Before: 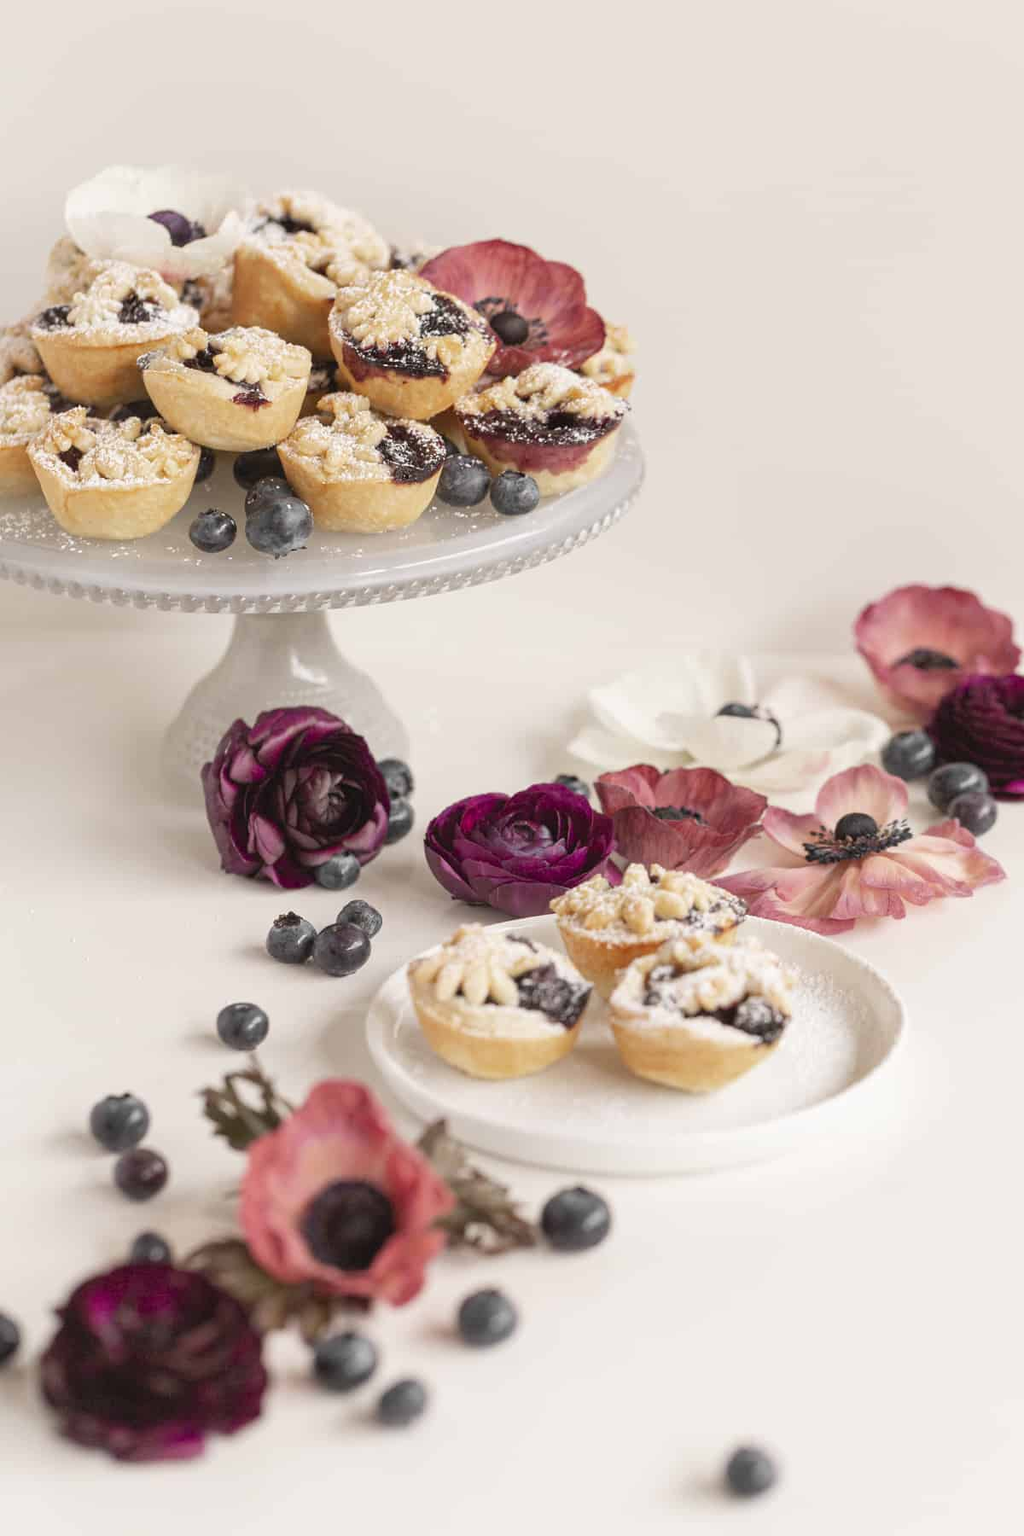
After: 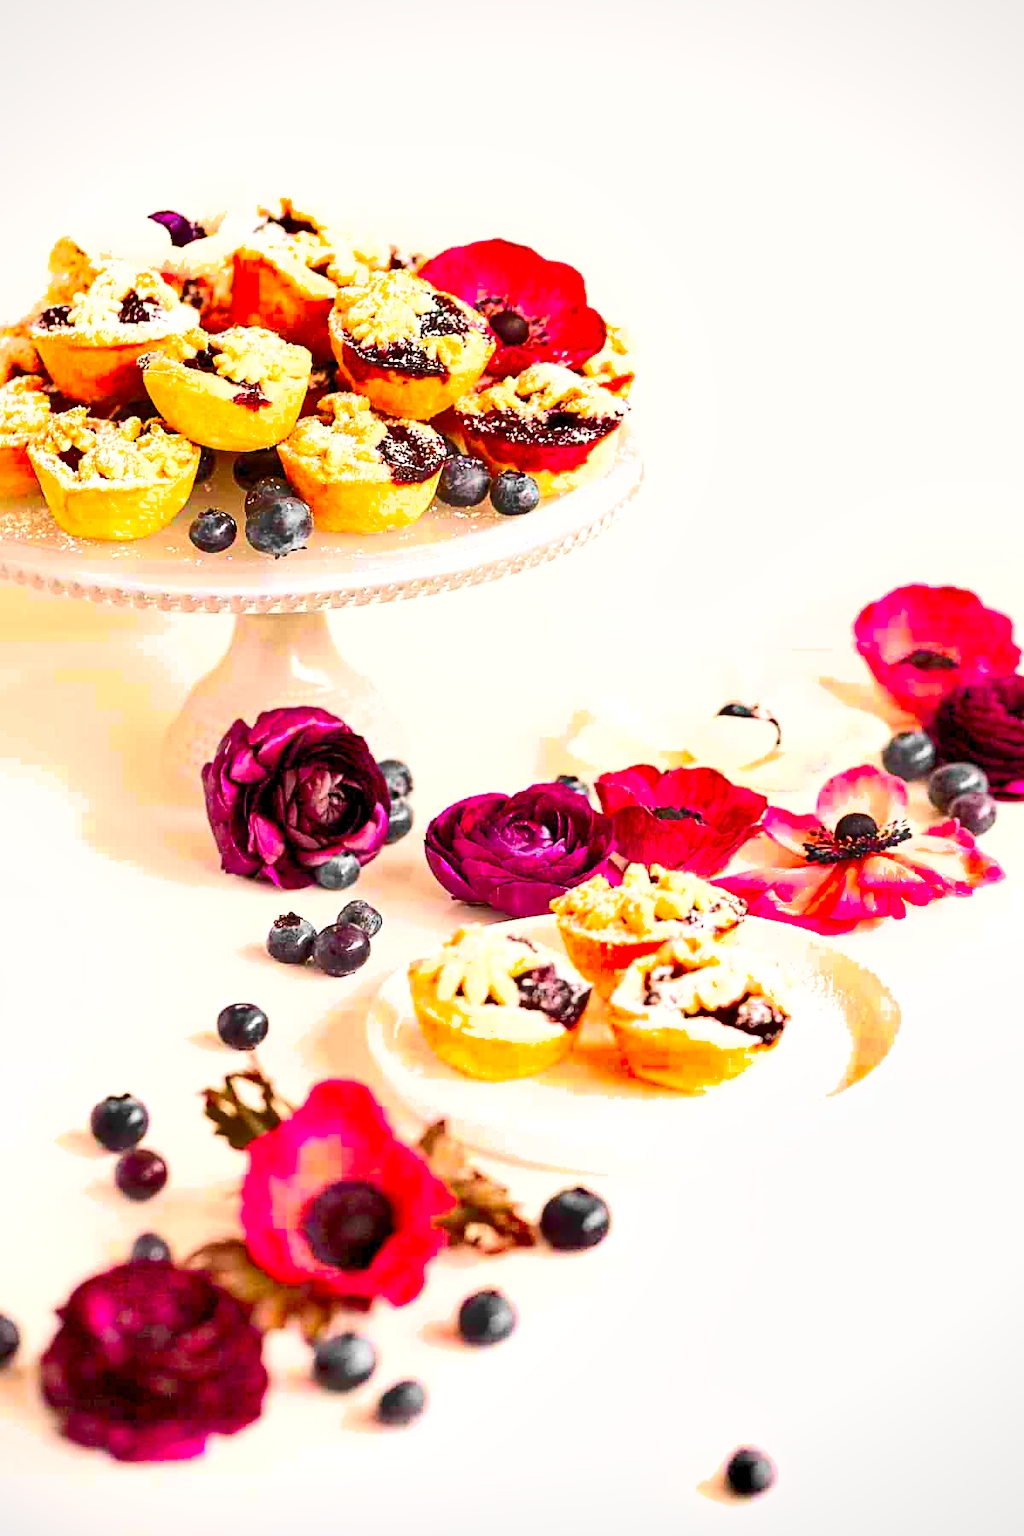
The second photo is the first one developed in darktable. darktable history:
shadows and highlights: highlights color adjustment 78.54%, low approximation 0.01, soften with gaussian
sharpen: on, module defaults
exposure: black level correction 0, exposure 0.5 EV, compensate highlight preservation false
vignetting: fall-off start 91.39%, brightness -0.246, saturation 0.135
color balance rgb: power › hue 315.6°, highlights gain › luminance 17.96%, global offset › luminance -0.868%, perceptual saturation grading › global saturation 30.734%
contrast brightness saturation: contrast 0.202, brightness 0.196, saturation 0.809
